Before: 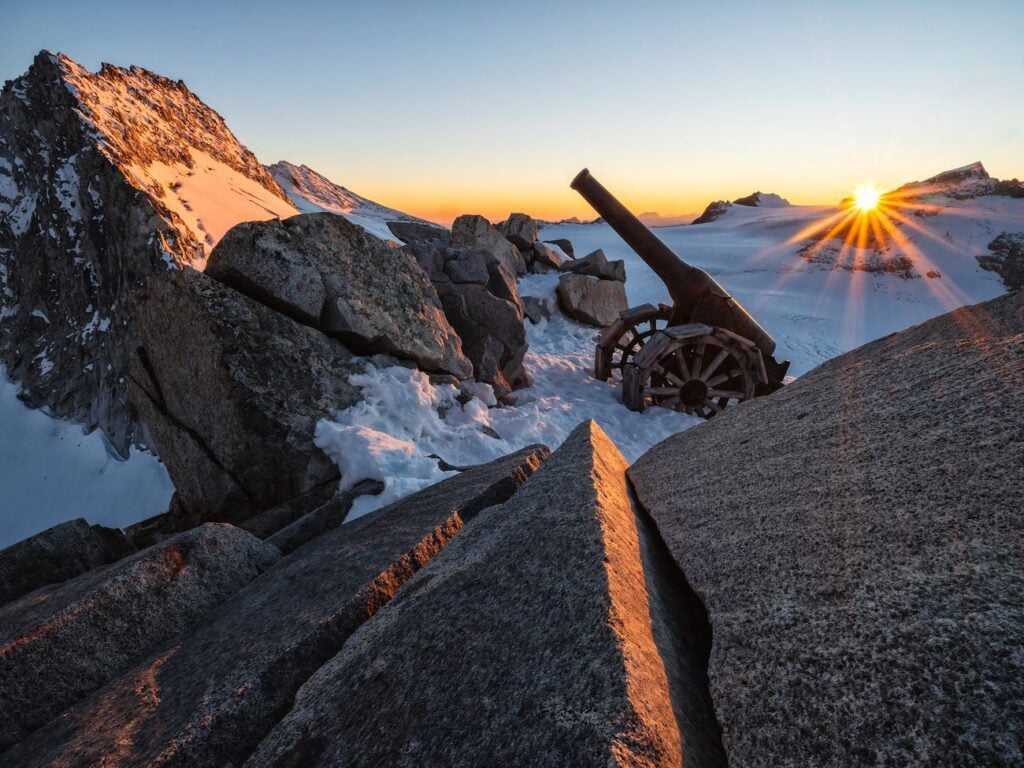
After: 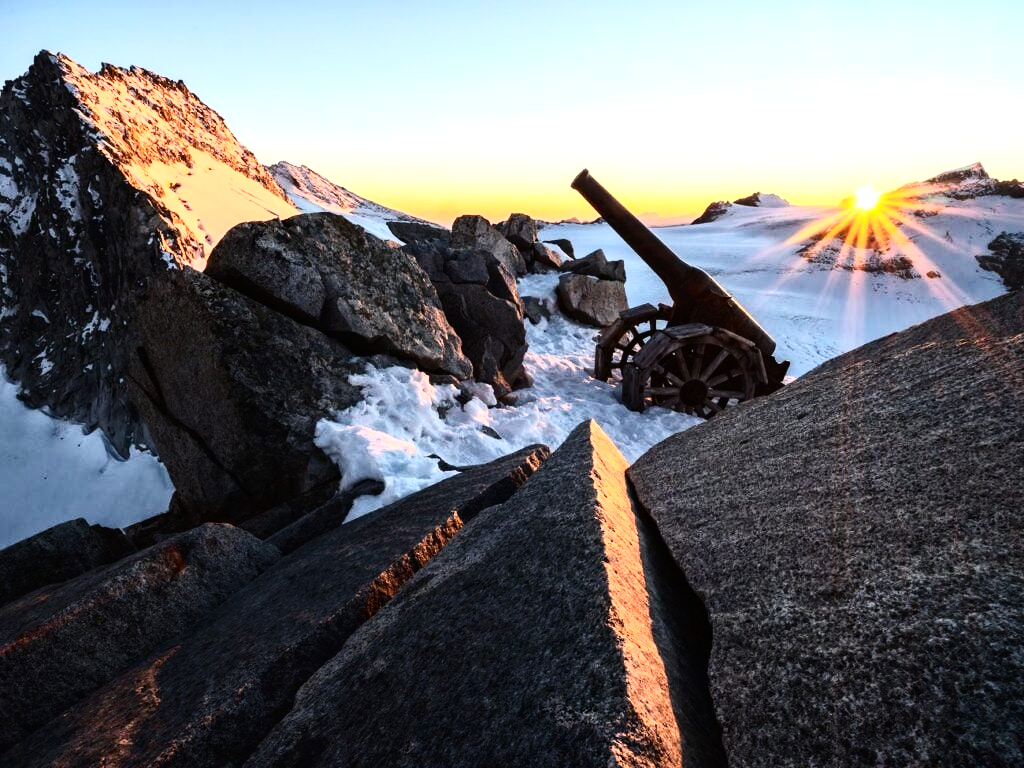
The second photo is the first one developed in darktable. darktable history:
tone equalizer: -8 EV -0.764 EV, -7 EV -0.702 EV, -6 EV -0.588 EV, -5 EV -0.397 EV, -3 EV 0.372 EV, -2 EV 0.6 EV, -1 EV 0.687 EV, +0 EV 0.736 EV
contrast brightness saturation: contrast 0.384, brightness 0.1
